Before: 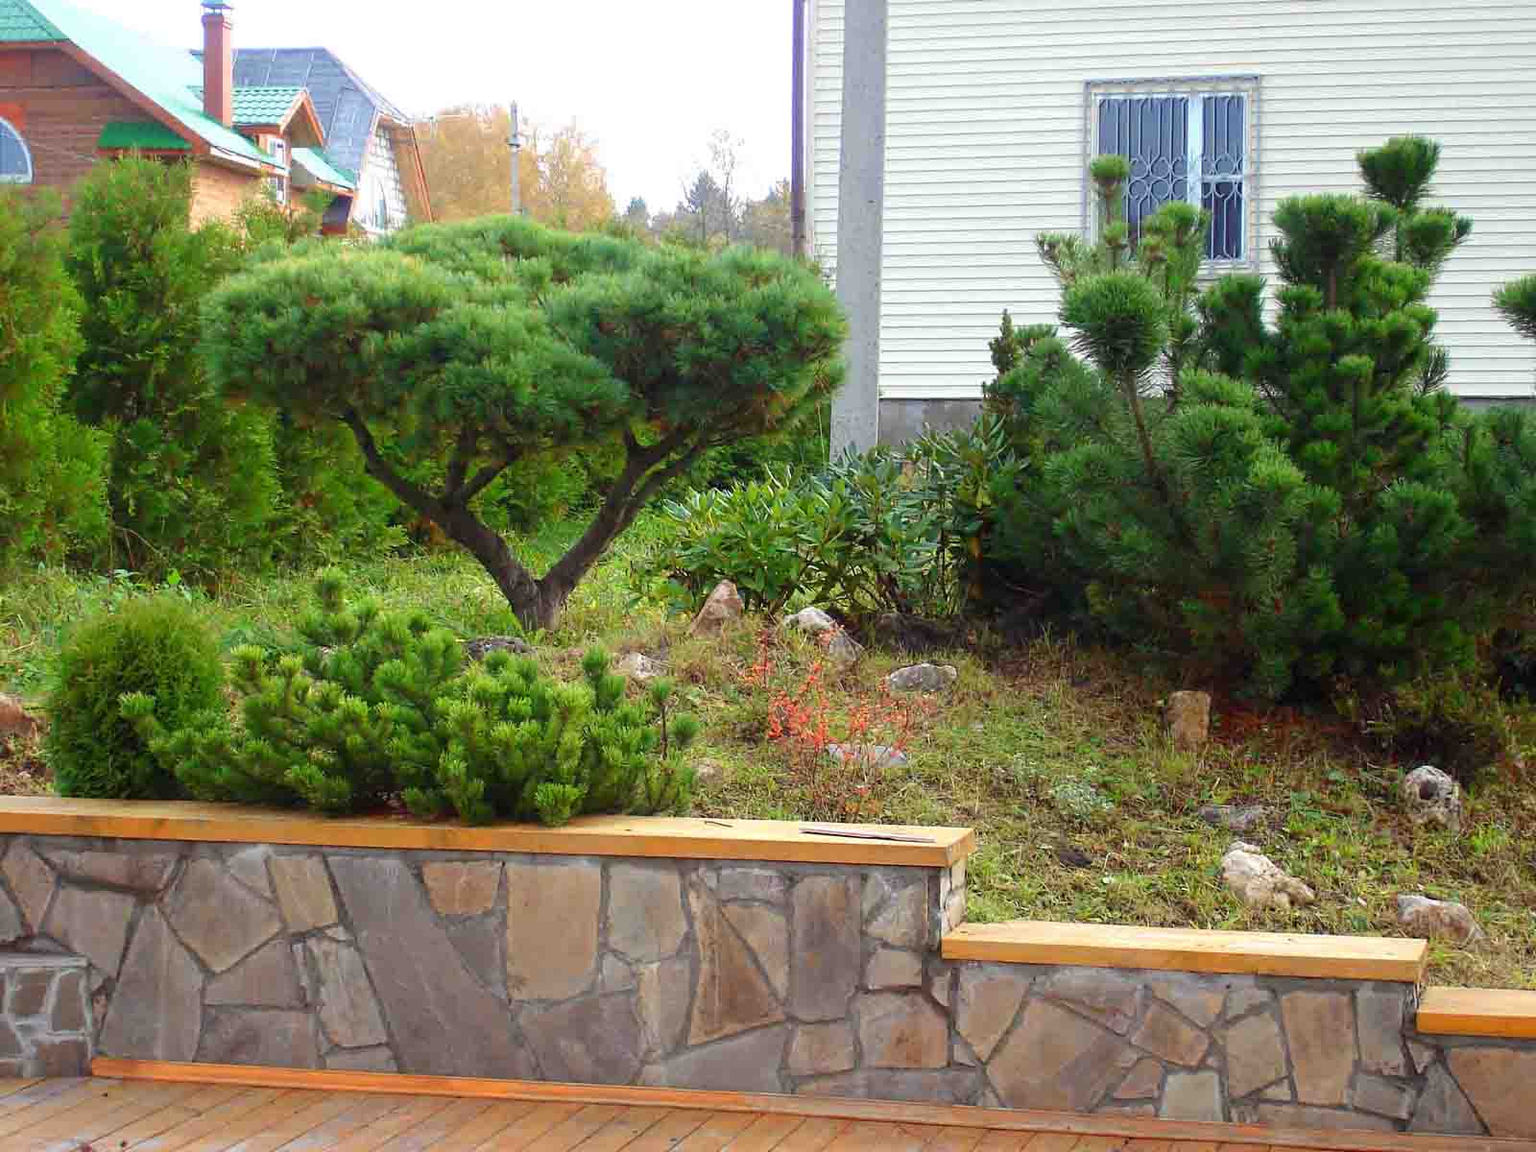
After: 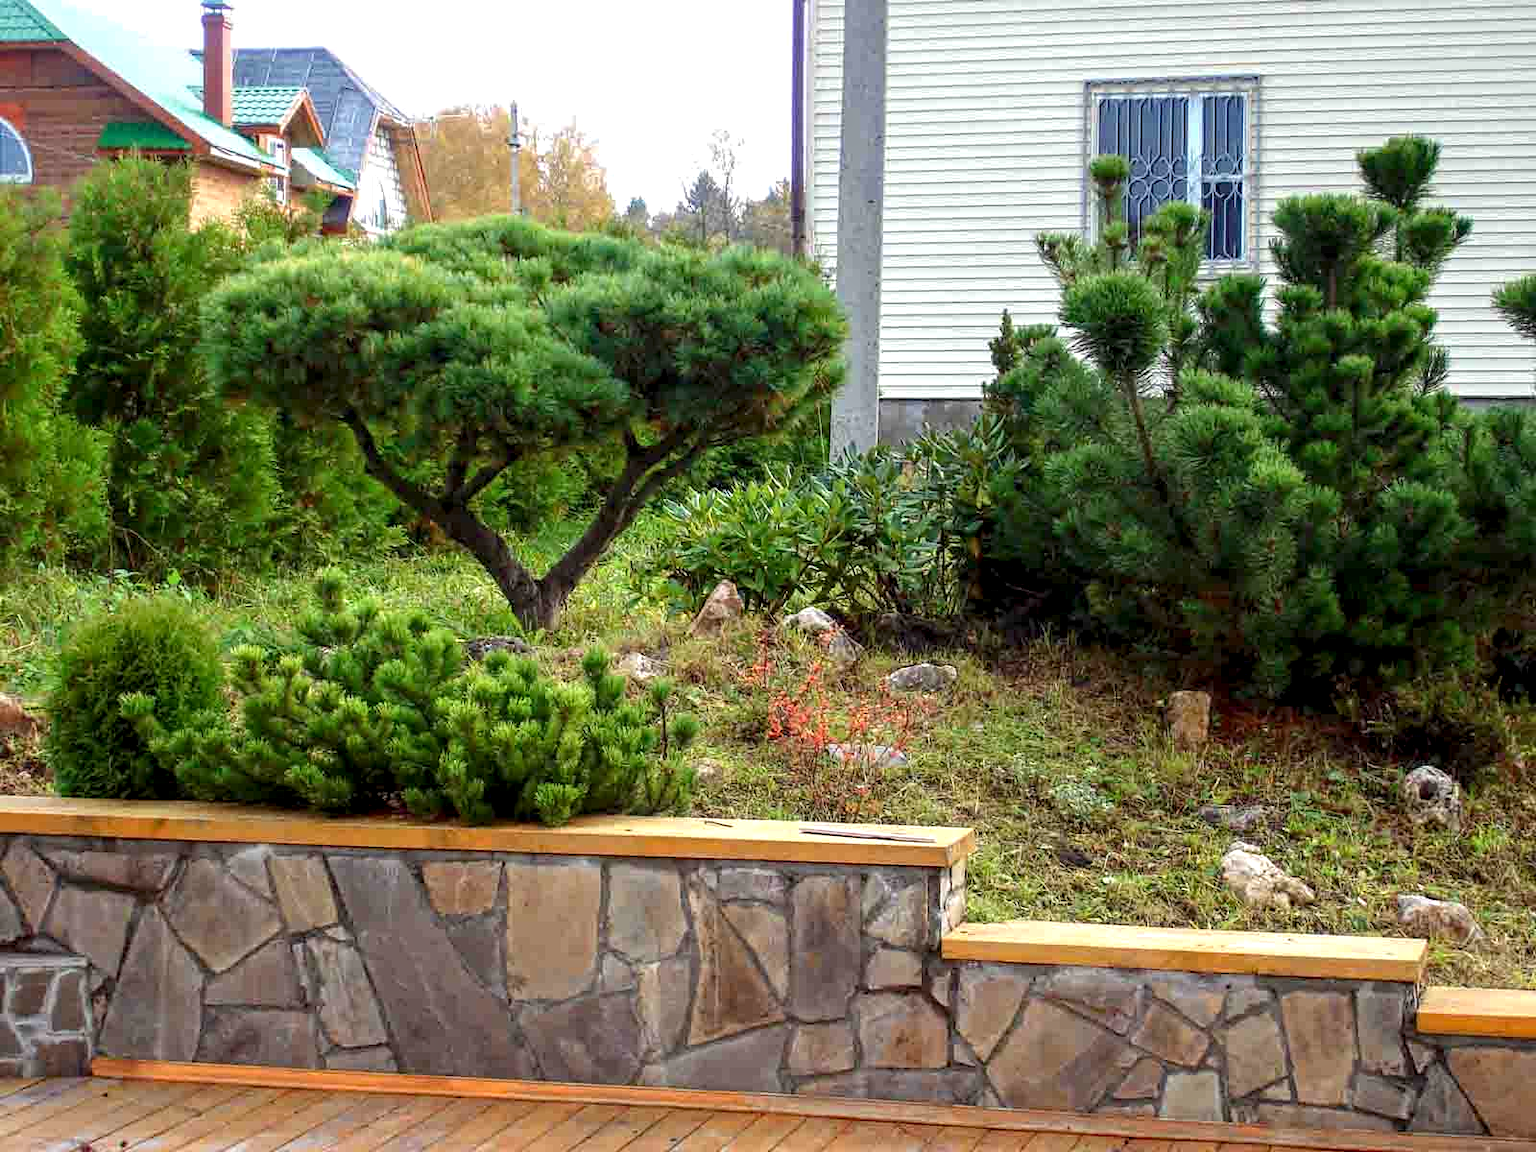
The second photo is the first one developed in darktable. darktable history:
local contrast: detail 150%
haze removal: compatibility mode true, adaptive false
